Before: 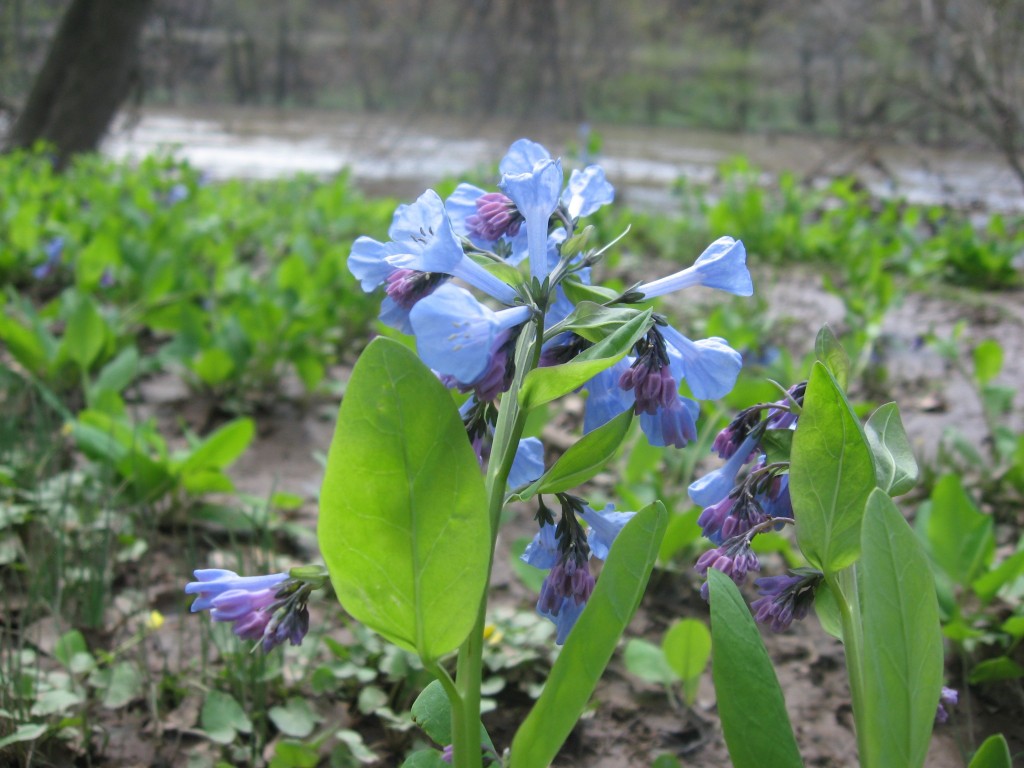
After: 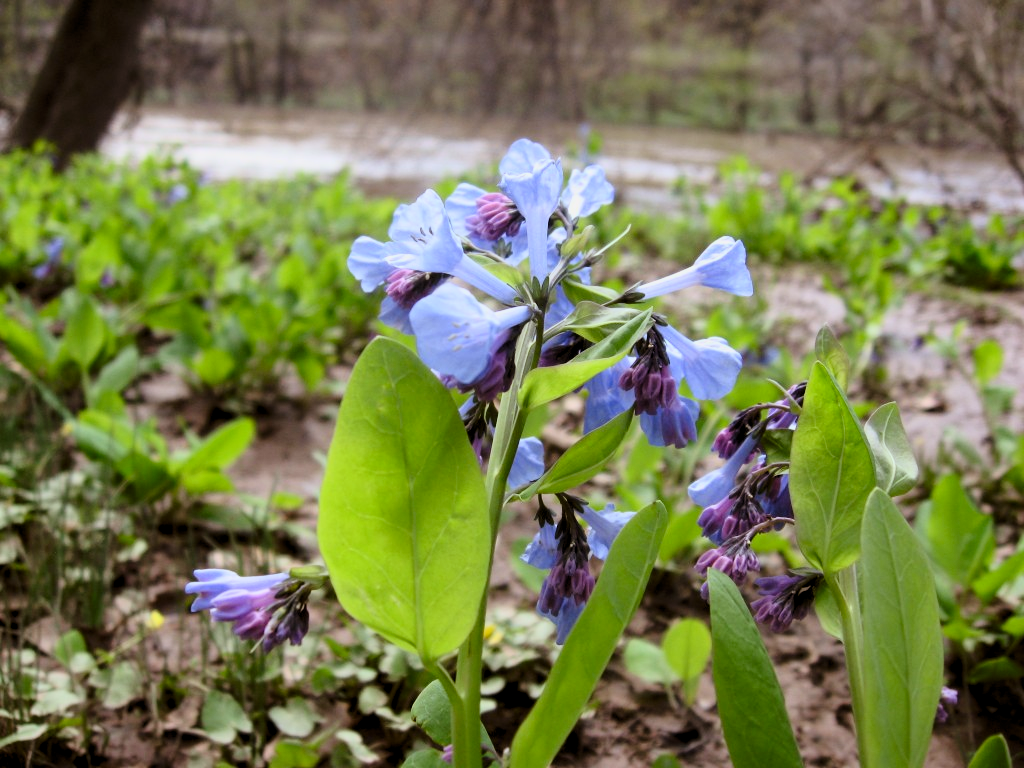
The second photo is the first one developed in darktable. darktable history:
tone curve: curves: ch0 [(0.047, 0) (0.292, 0.352) (0.657, 0.678) (1, 0.958)], color space Lab, linked channels, preserve colors none
rgb levels: mode RGB, independent channels, levels [[0, 0.5, 1], [0, 0.521, 1], [0, 0.536, 1]]
contrast brightness saturation: contrast 0.28
